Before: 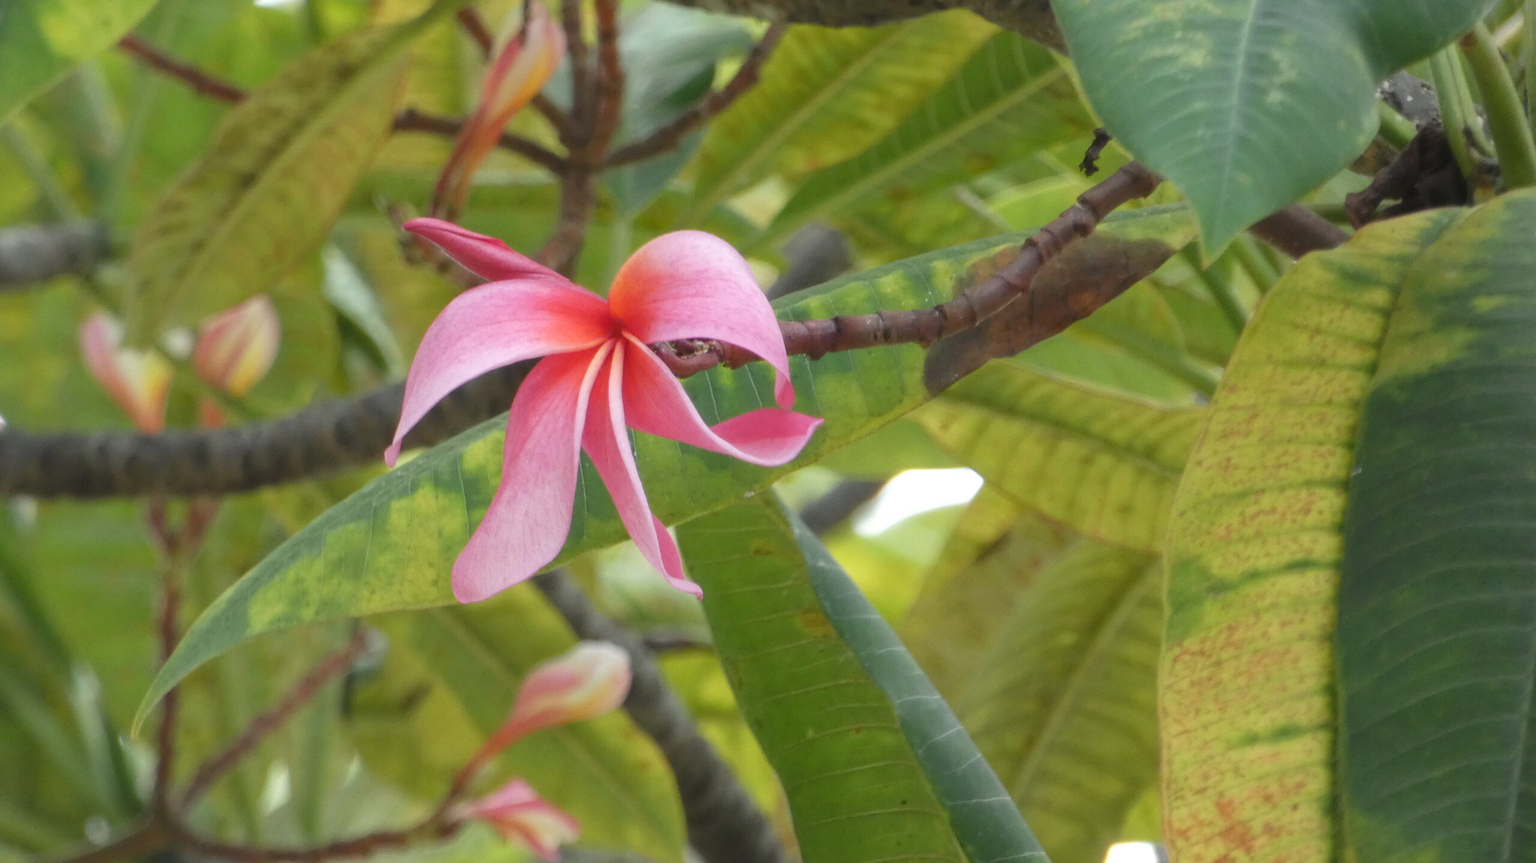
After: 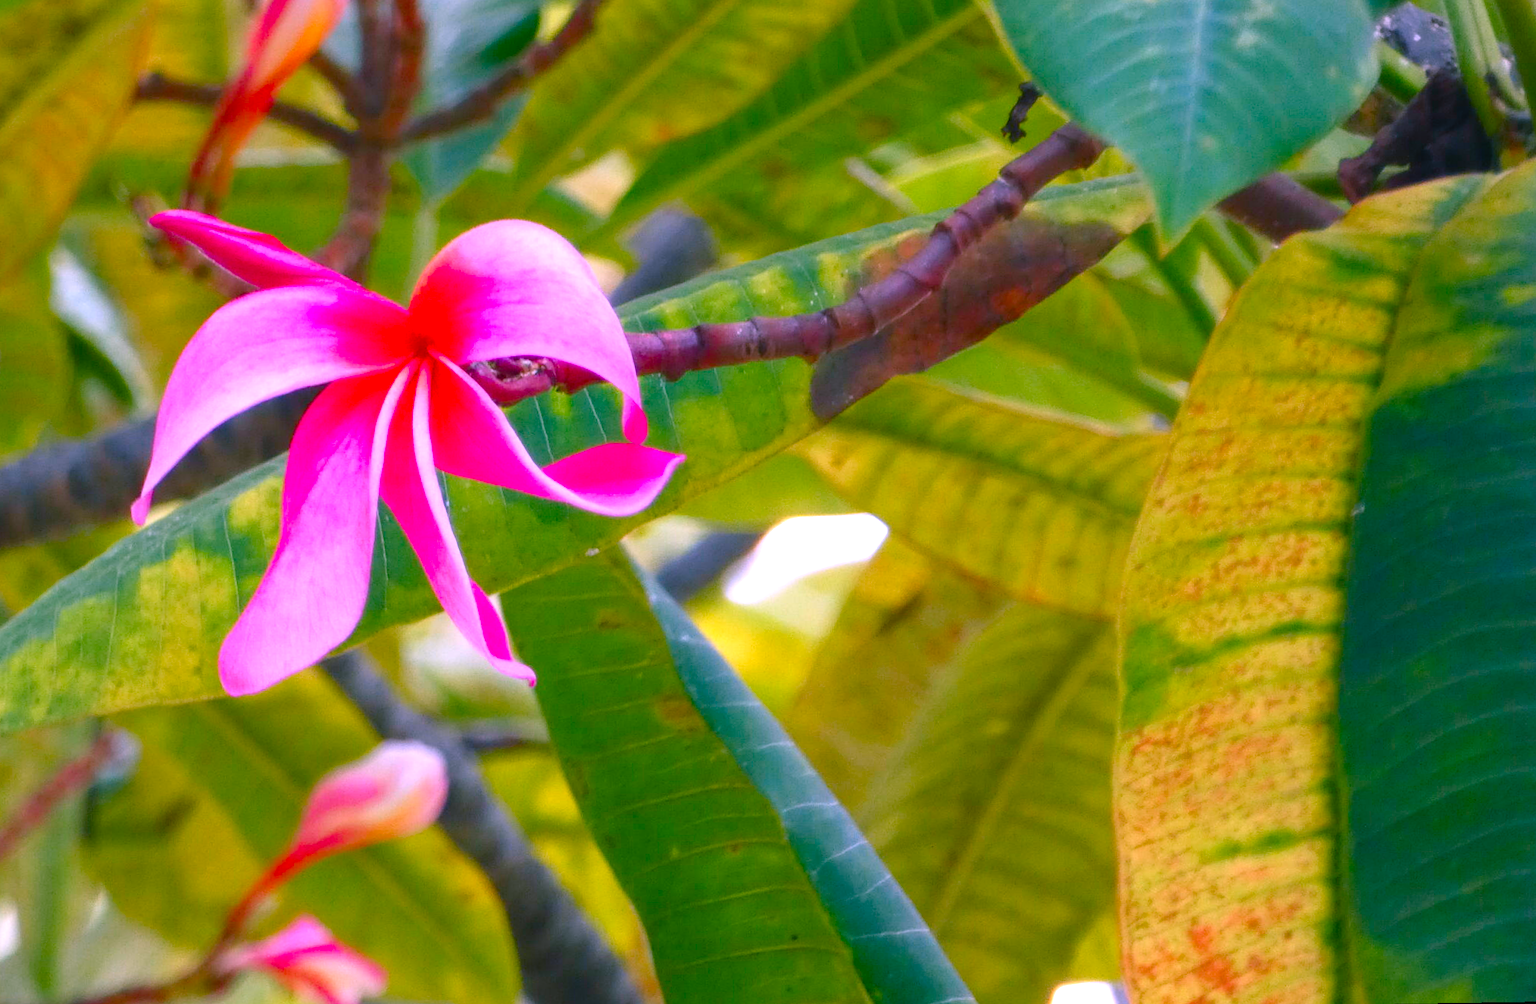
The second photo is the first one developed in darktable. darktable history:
color calibration: output R [1.063, -0.012, -0.003, 0], output G [0, 1.022, 0.021, 0], output B [-0.079, 0.047, 1, 0], illuminant custom, x 0.389, y 0.387, temperature 3838.64 K
color correction: highlights a* 19.5, highlights b* -11.53, saturation 1.69
crop and rotate: left 17.959%, top 5.771%, right 1.742%
color balance rgb: shadows lift › chroma 1%, shadows lift › hue 217.2°, power › hue 310.8°, highlights gain › chroma 2%, highlights gain › hue 44.4°, global offset › luminance 0.25%, global offset › hue 171.6°, perceptual saturation grading › global saturation 14.09%, perceptual saturation grading › highlights -30%, perceptual saturation grading › shadows 50.67%, global vibrance 25%, contrast 20%
rotate and perspective: rotation -1°, crop left 0.011, crop right 0.989, crop top 0.025, crop bottom 0.975
